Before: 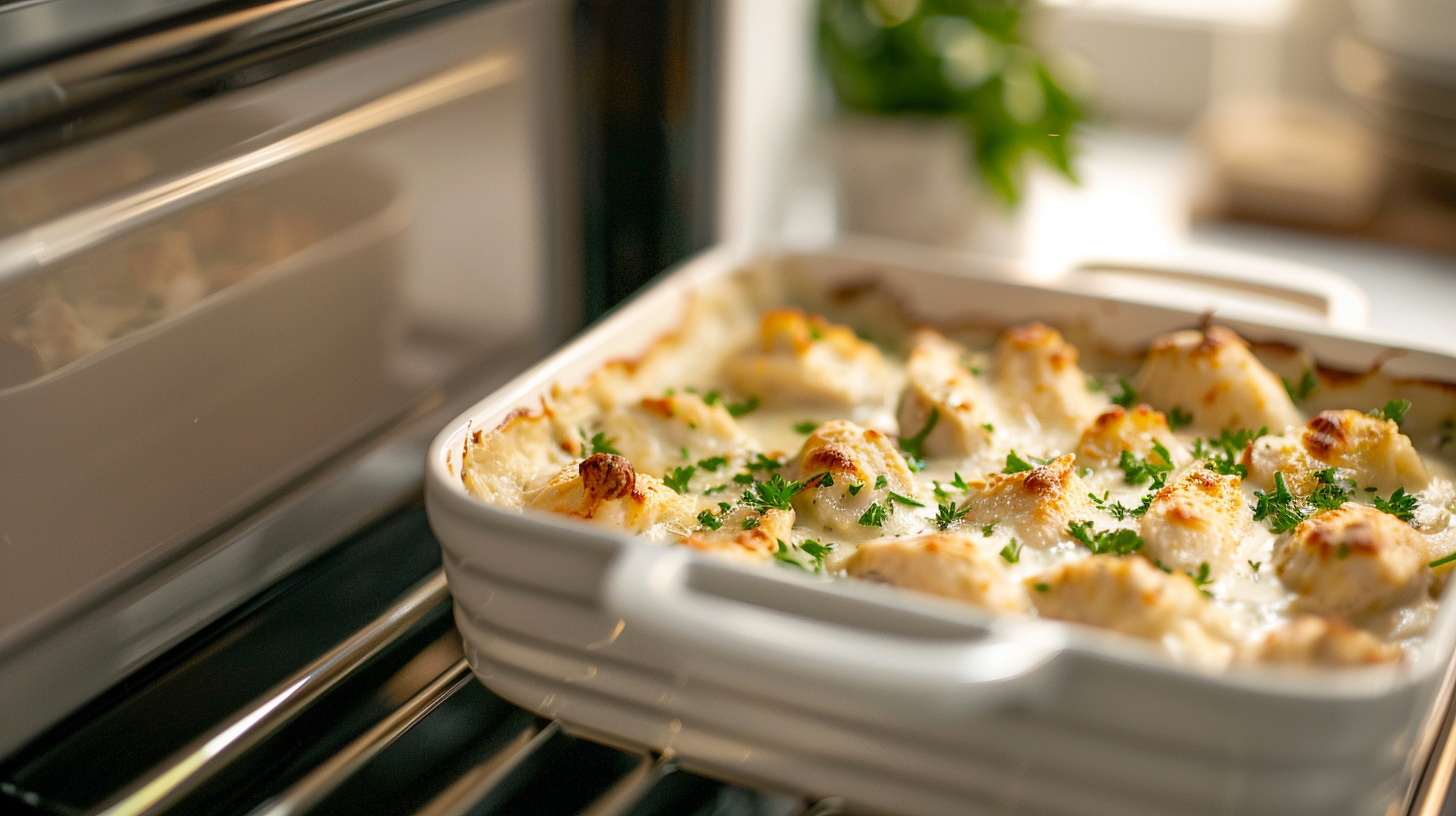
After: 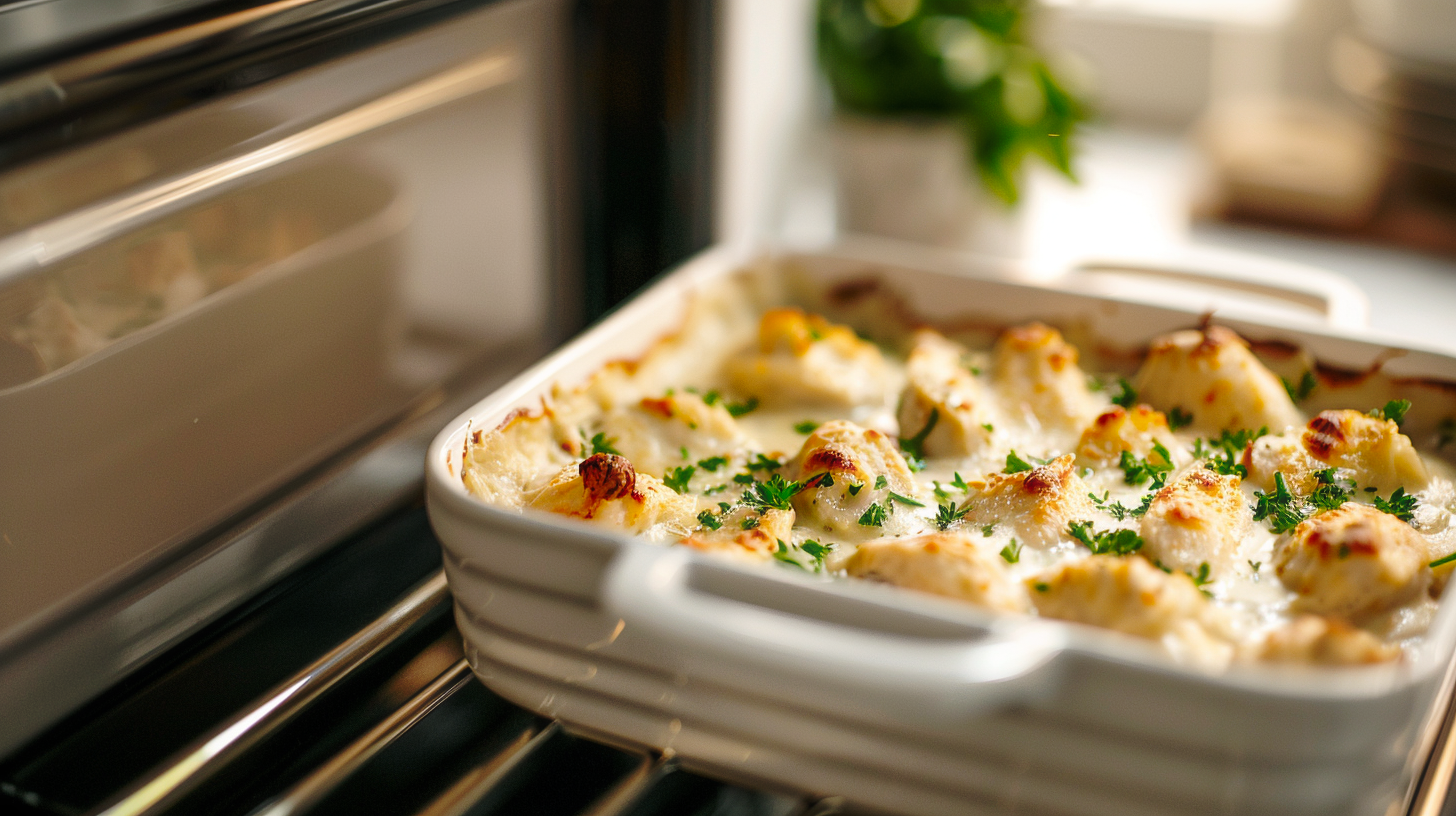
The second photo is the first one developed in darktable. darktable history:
white balance: emerald 1
base curve: curves: ch0 [(0, 0) (0.073, 0.04) (0.157, 0.139) (0.492, 0.492) (0.758, 0.758) (1, 1)], preserve colors none
haze removal: strength -0.1, adaptive false
